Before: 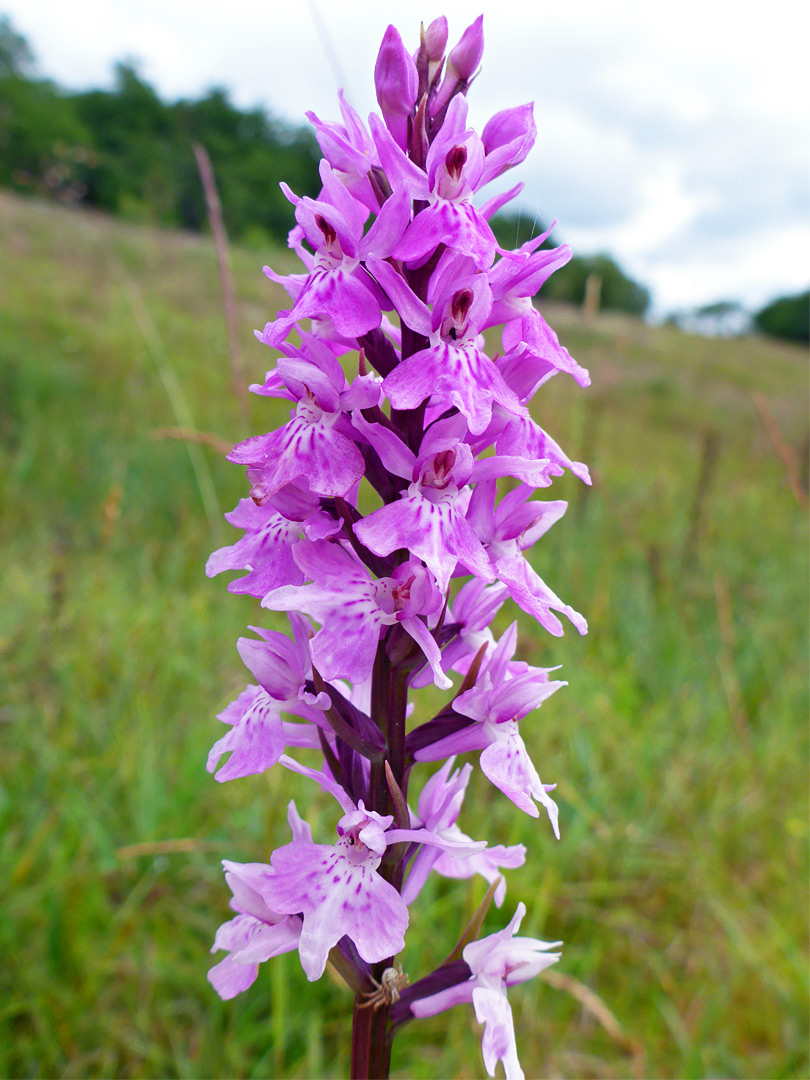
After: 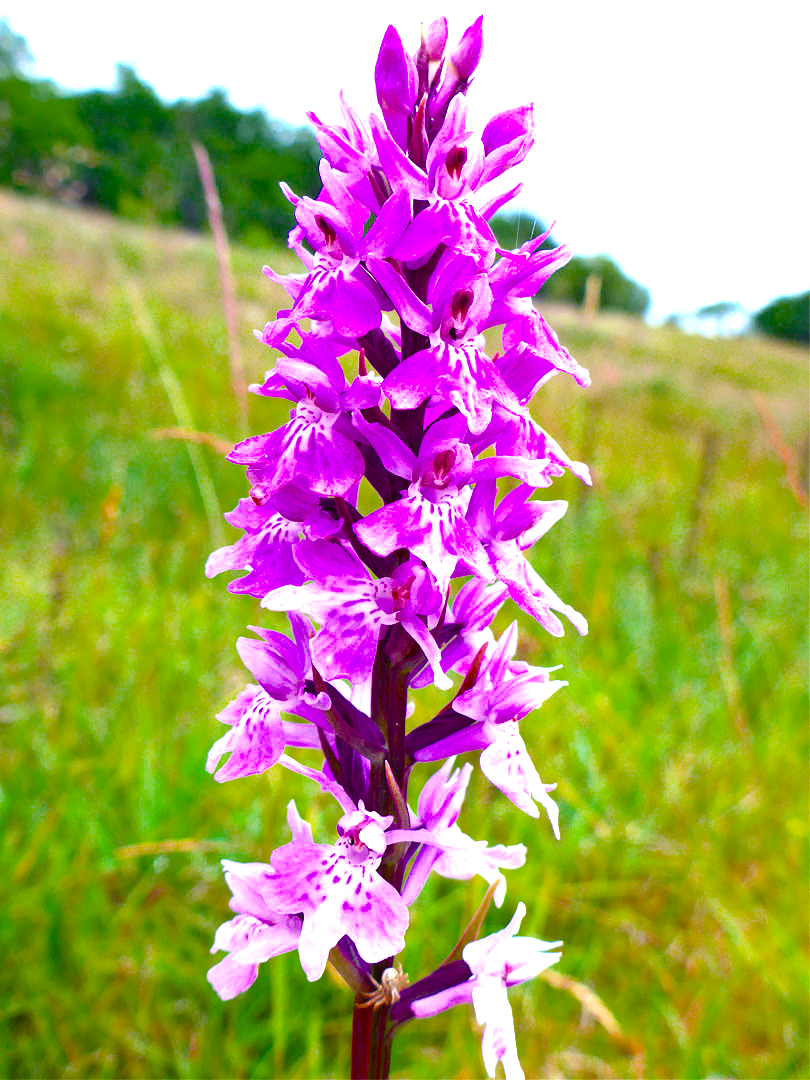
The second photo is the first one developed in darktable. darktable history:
exposure: black level correction 0, exposure 1.2 EV, compensate highlight preservation false
color balance rgb: perceptual saturation grading › global saturation 25.281%, saturation formula JzAzBz (2021)
